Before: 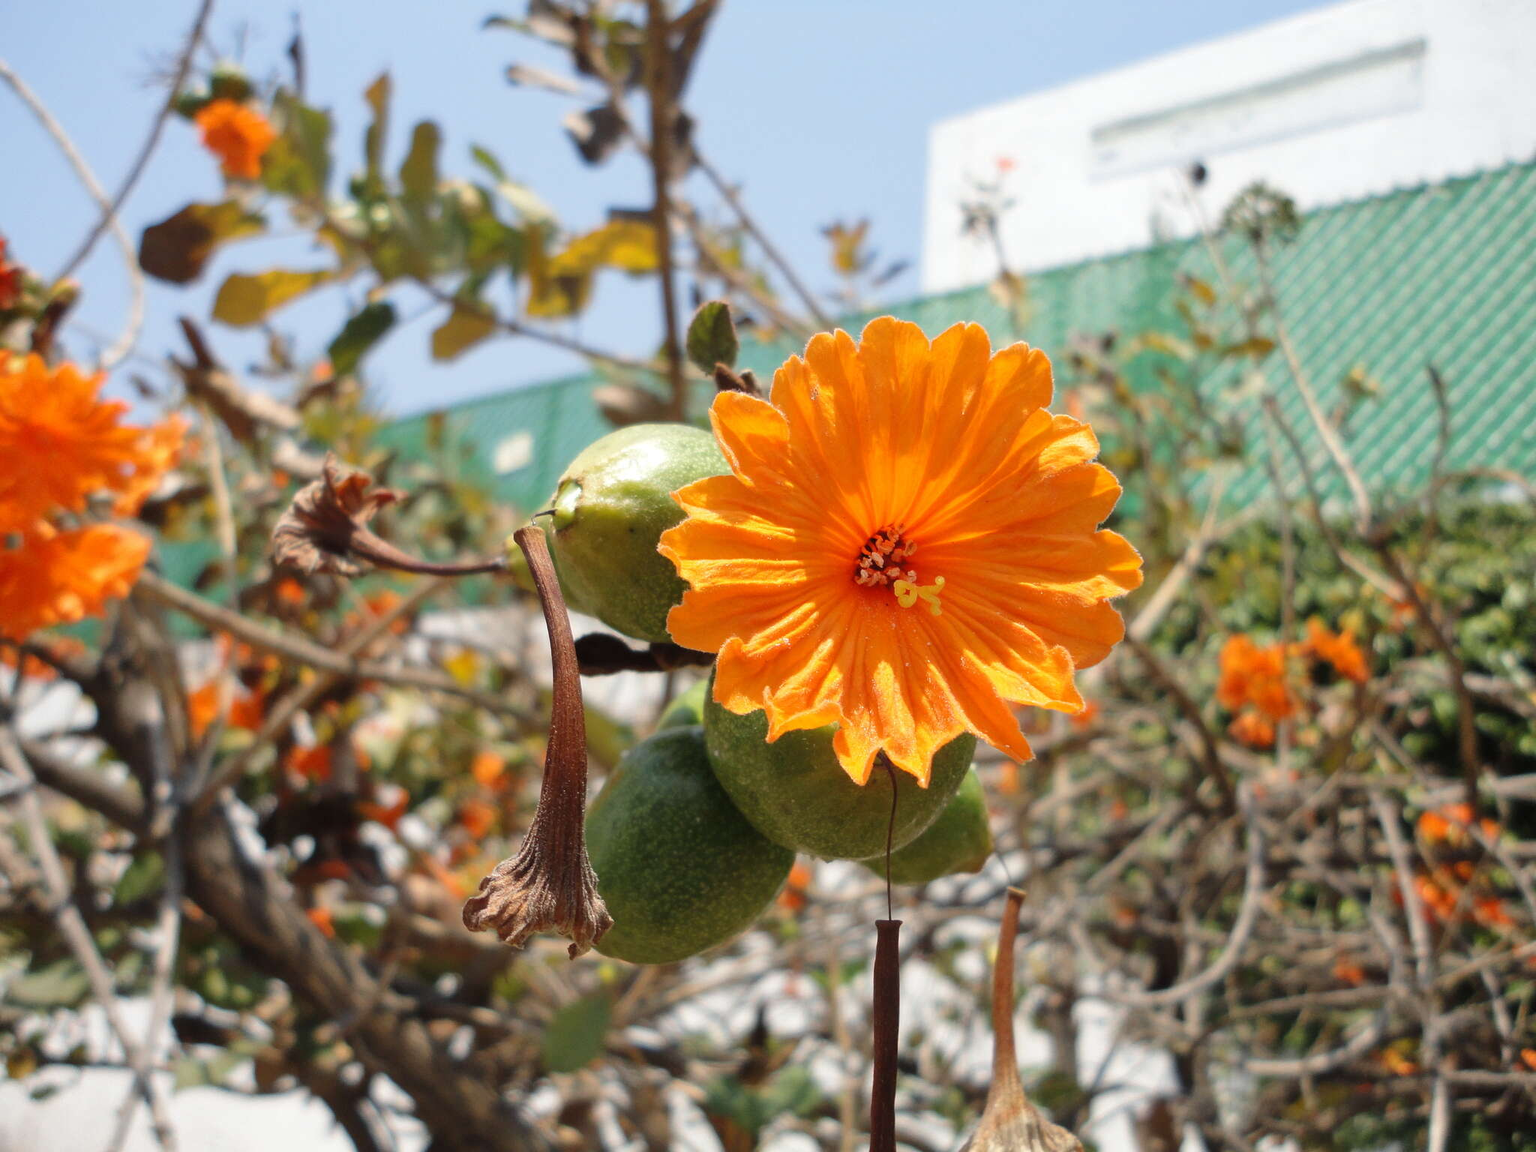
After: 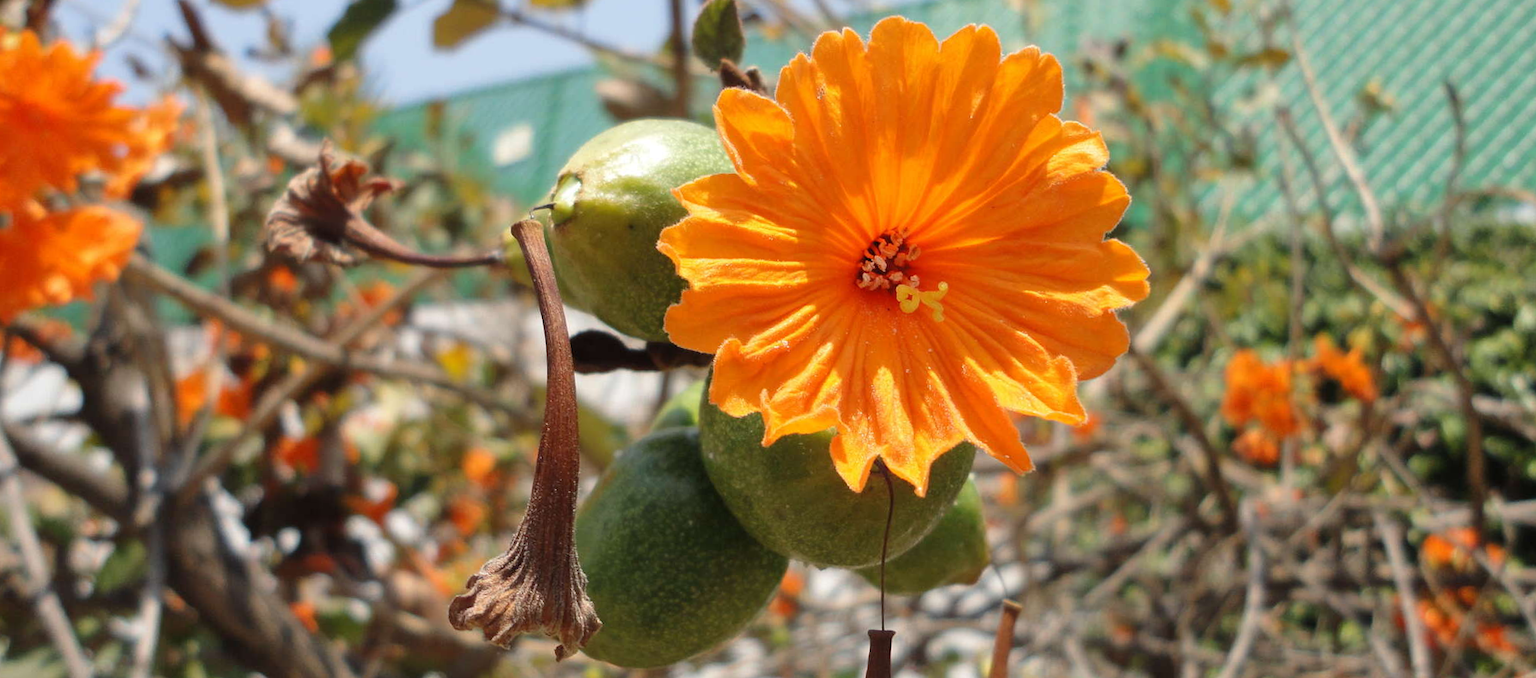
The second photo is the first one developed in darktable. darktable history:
rotate and perspective: rotation 1.57°, crop left 0.018, crop right 0.982, crop top 0.039, crop bottom 0.961
crop and rotate: top 25.357%, bottom 13.942%
